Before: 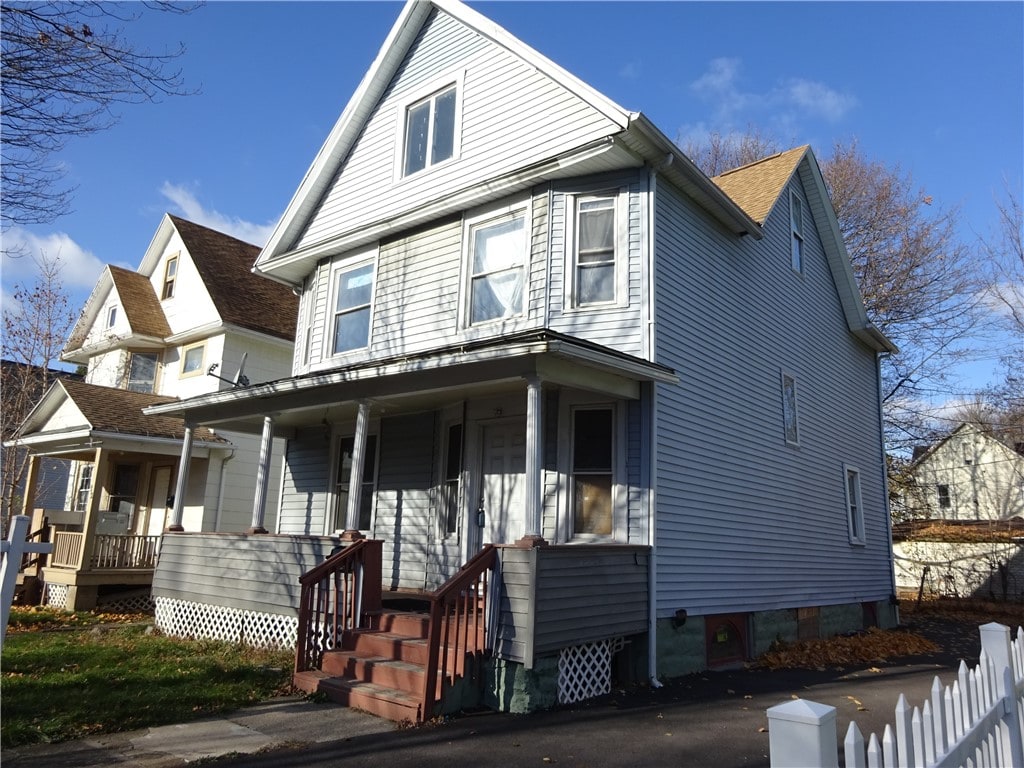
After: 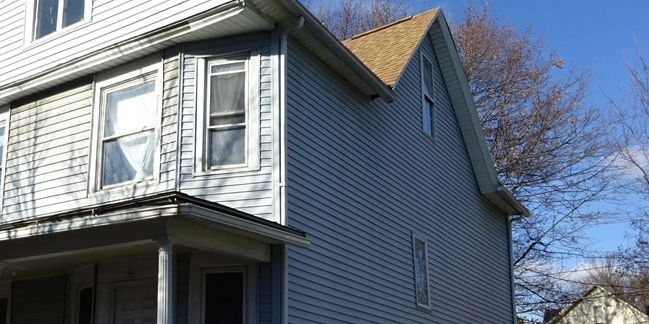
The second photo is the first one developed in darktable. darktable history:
contrast brightness saturation: brightness -0.086
crop: left 36.045%, top 17.926%, right 0.483%, bottom 38.961%
